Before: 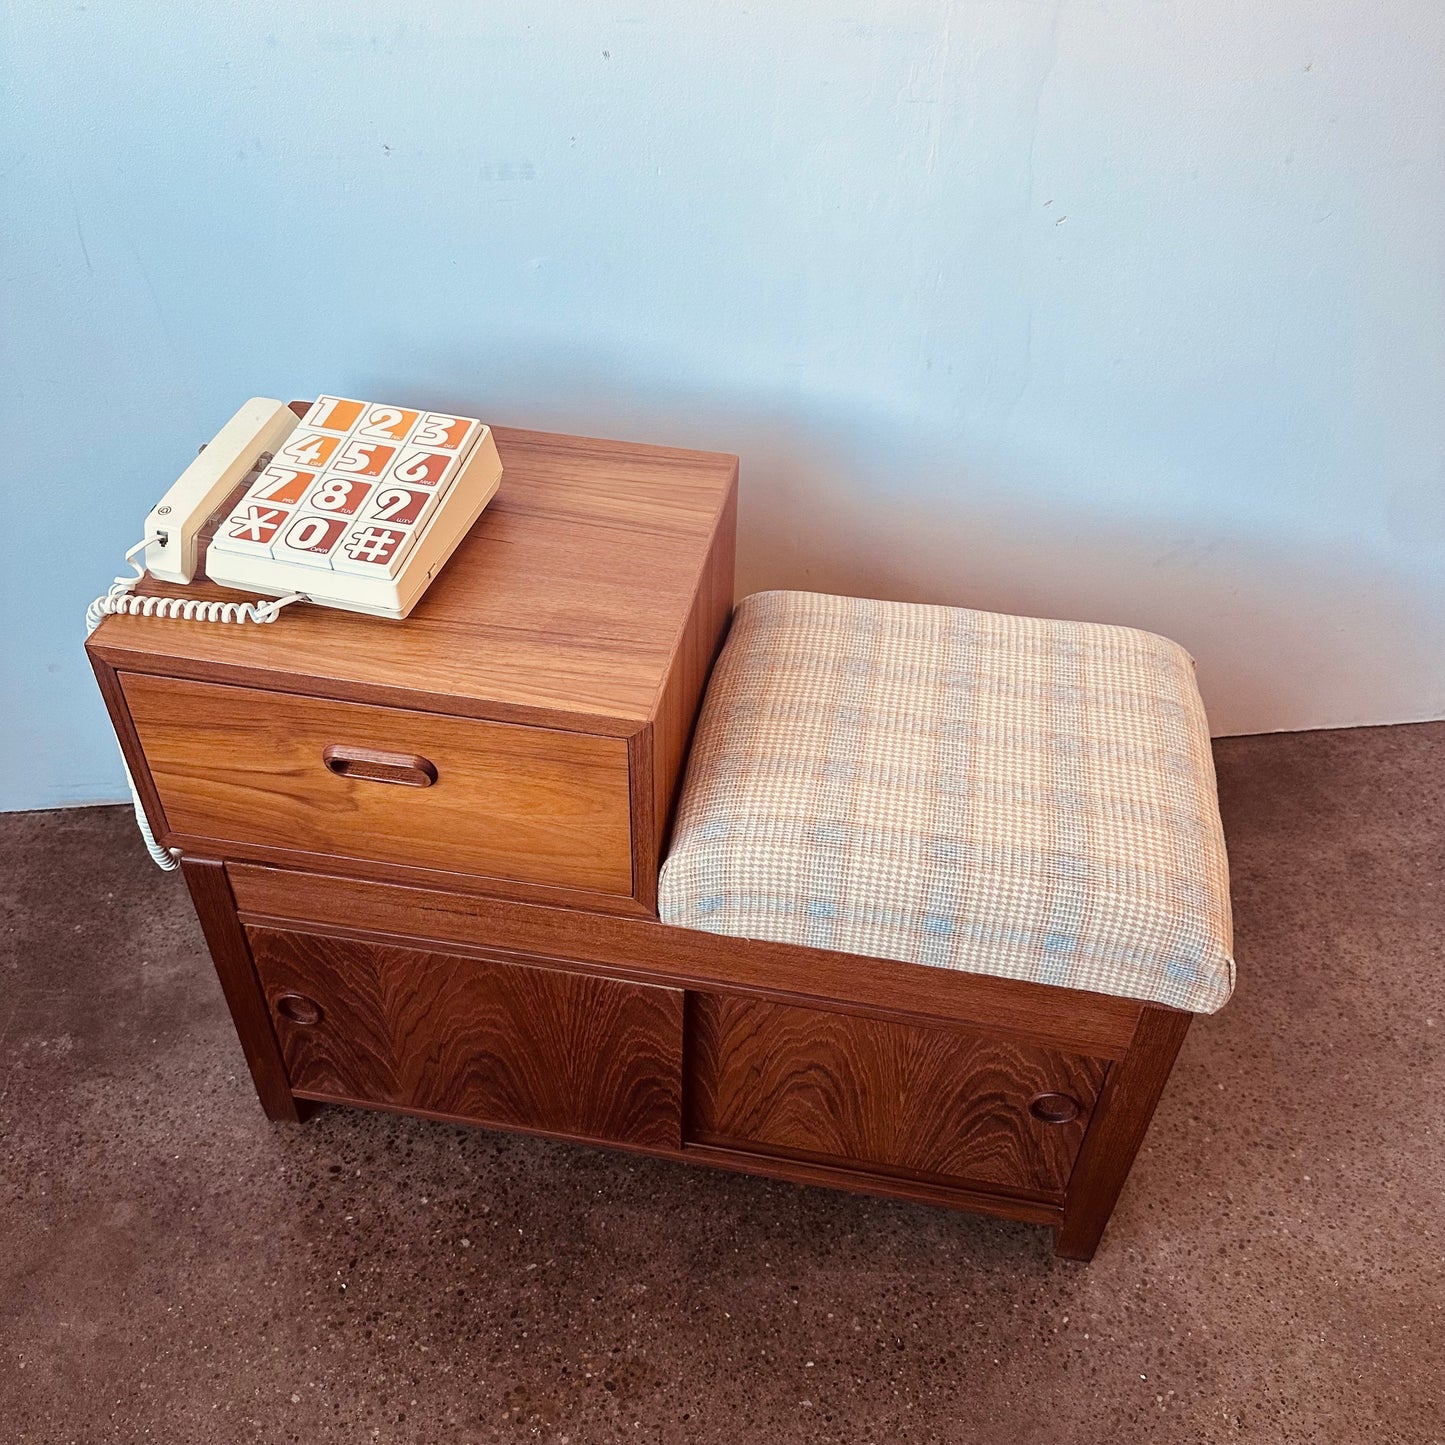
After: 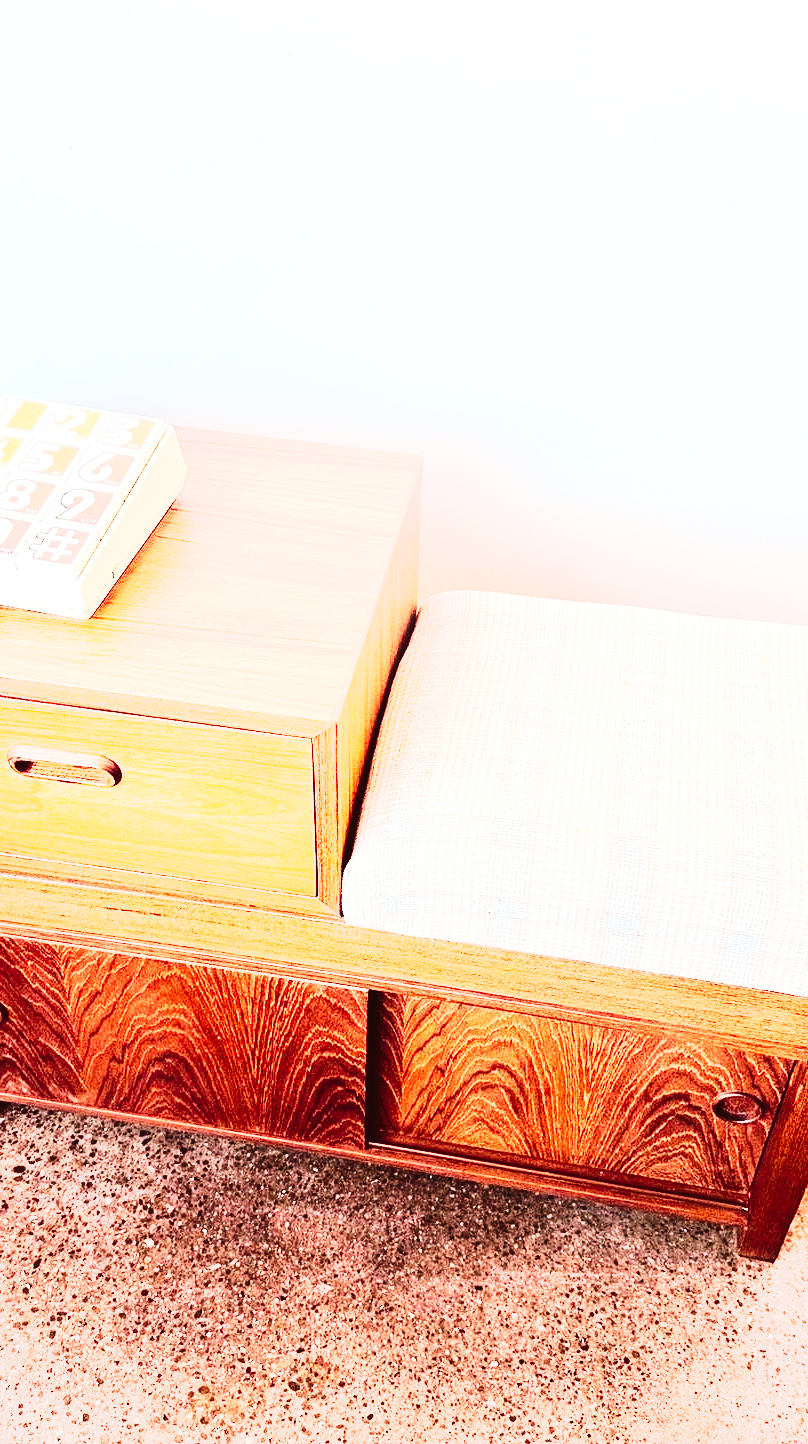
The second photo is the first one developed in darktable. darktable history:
crop: left 21.88%, right 22.15%, bottom 0.002%
contrast brightness saturation: contrast 0.276
tone equalizer: -8 EV -0.744 EV, -7 EV -0.738 EV, -6 EV -0.568 EV, -5 EV -0.38 EV, -3 EV 0.393 EV, -2 EV 0.6 EV, -1 EV 0.692 EV, +0 EV 0.765 EV
exposure: black level correction 0, exposure 2.091 EV, compensate highlight preservation false
tone curve: curves: ch0 [(0, 0.023) (0.132, 0.075) (0.256, 0.2) (0.463, 0.494) (0.699, 0.816) (0.813, 0.898) (1, 0.943)]; ch1 [(0, 0) (0.32, 0.306) (0.441, 0.41) (0.476, 0.466) (0.498, 0.5) (0.518, 0.519) (0.546, 0.571) (0.604, 0.651) (0.733, 0.817) (1, 1)]; ch2 [(0, 0) (0.312, 0.313) (0.431, 0.425) (0.483, 0.477) (0.503, 0.503) (0.526, 0.507) (0.564, 0.575) (0.614, 0.695) (0.713, 0.767) (0.985, 0.966)], preserve colors none
